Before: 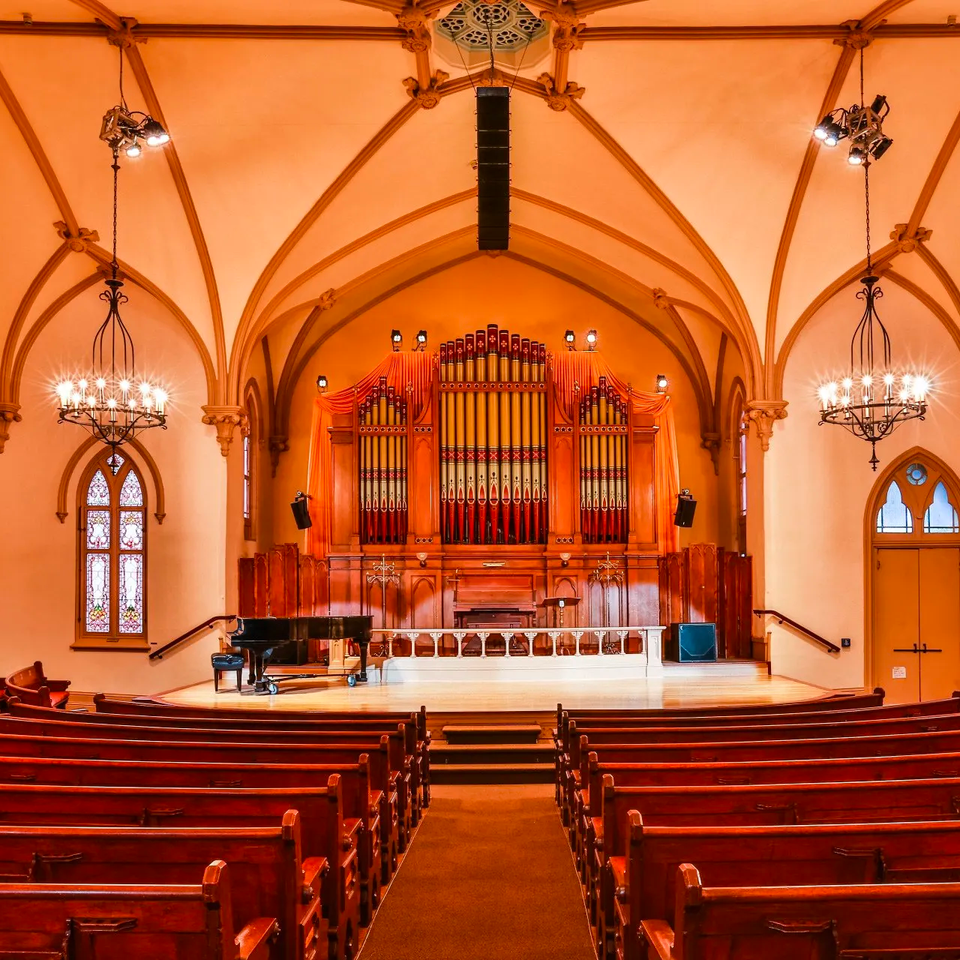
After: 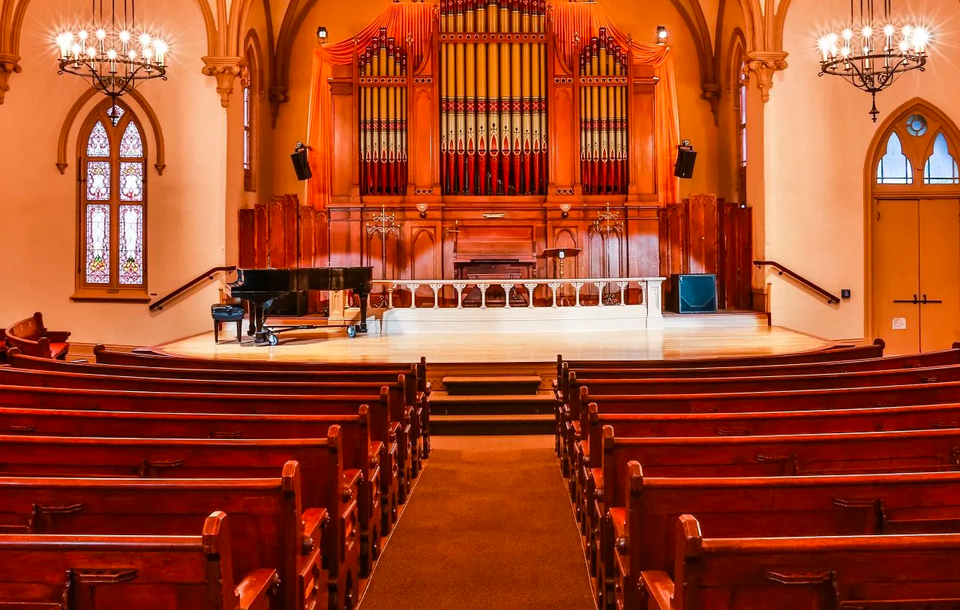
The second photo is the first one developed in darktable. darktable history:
crop and rotate: top 36.424%
